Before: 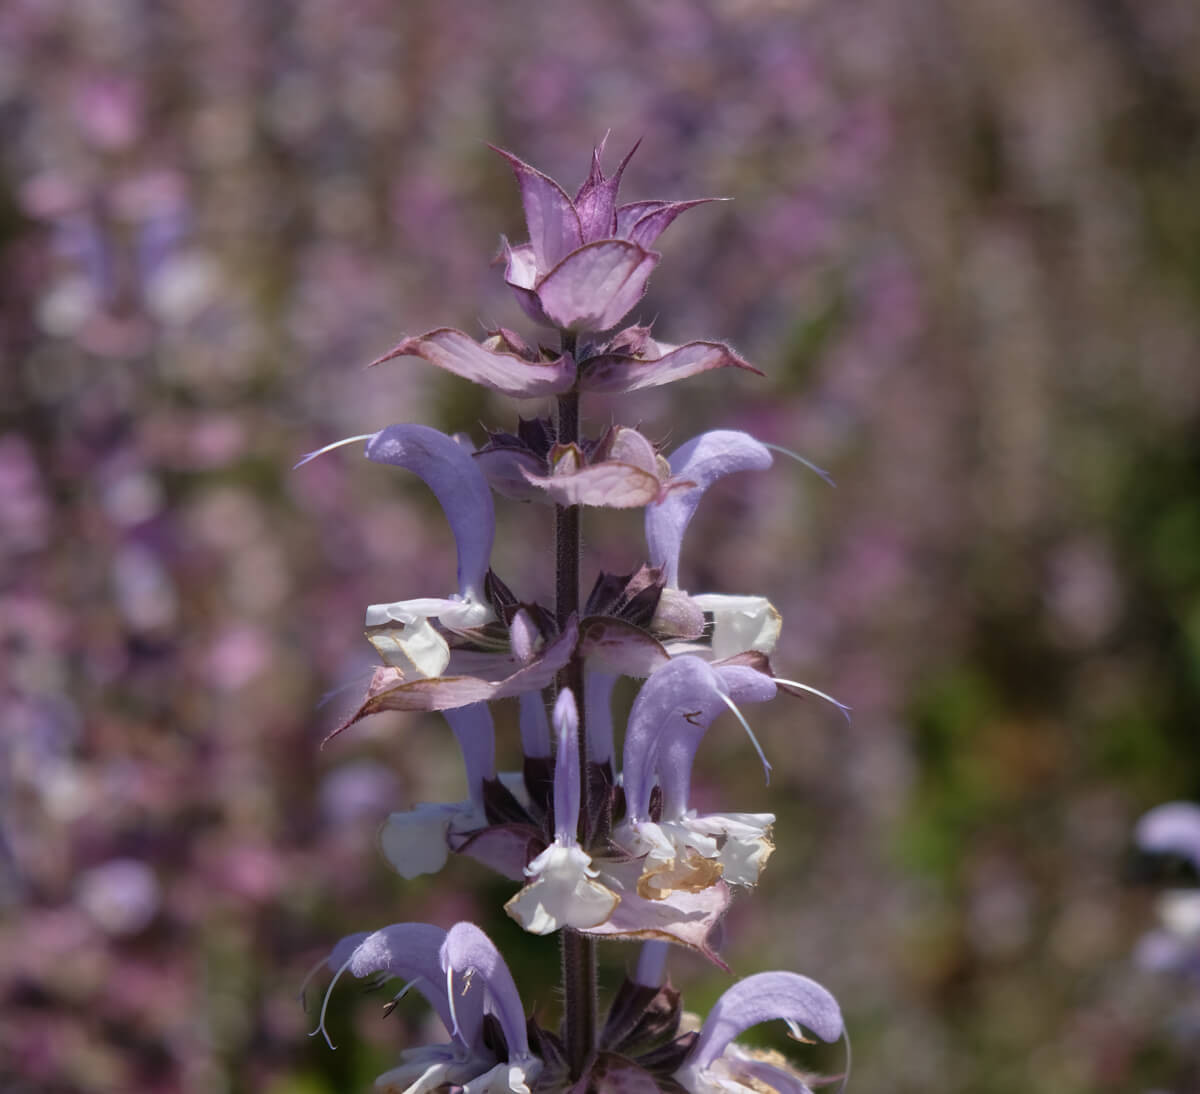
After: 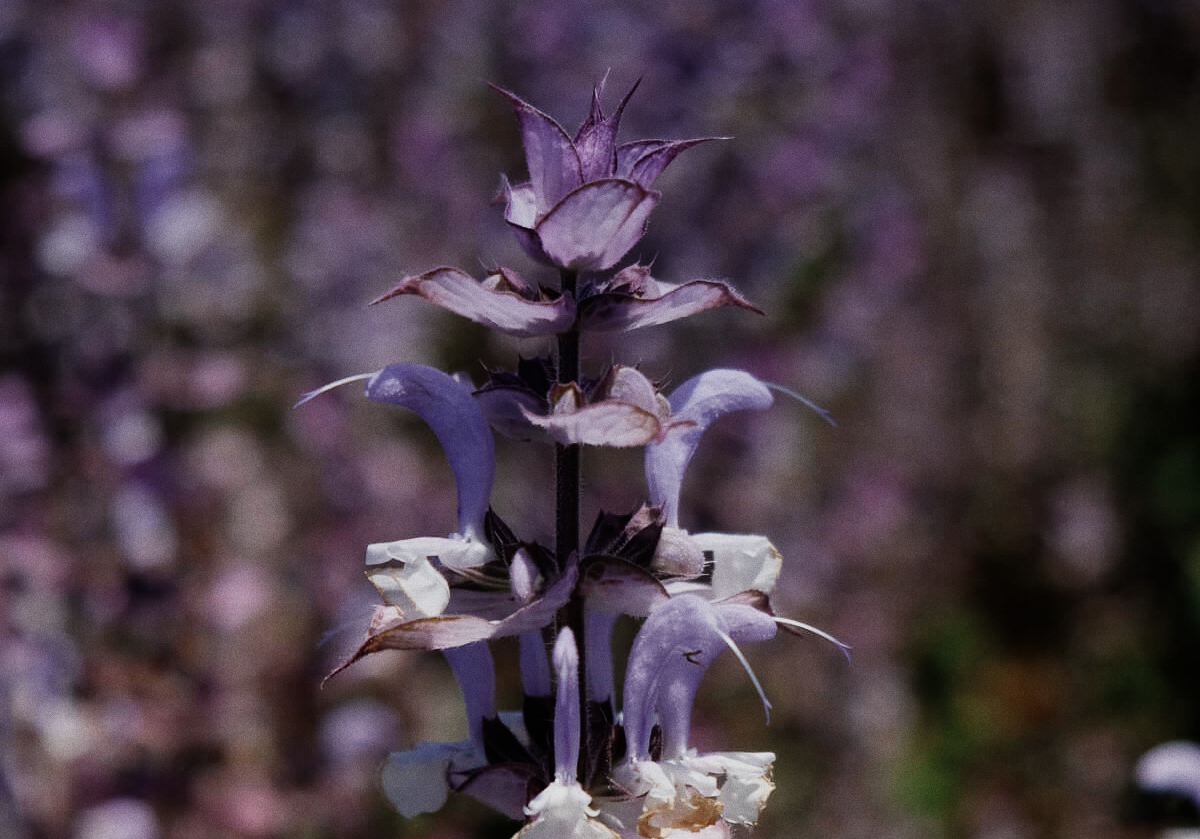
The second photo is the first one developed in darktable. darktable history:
grain: coarseness 7.08 ISO, strength 21.67%, mid-tones bias 59.58%
color zones: curves: ch0 [(0, 0.5) (0.125, 0.4) (0.25, 0.5) (0.375, 0.4) (0.5, 0.4) (0.625, 0.35) (0.75, 0.35) (0.875, 0.5)]; ch1 [(0, 0.35) (0.125, 0.45) (0.25, 0.35) (0.375, 0.35) (0.5, 0.35) (0.625, 0.35) (0.75, 0.45) (0.875, 0.35)]; ch2 [(0, 0.6) (0.125, 0.5) (0.25, 0.5) (0.375, 0.6) (0.5, 0.6) (0.625, 0.5) (0.75, 0.5) (0.875, 0.5)]
crop: top 5.667%, bottom 17.637%
sigmoid: contrast 1.8, skew -0.2, preserve hue 0%, red attenuation 0.1, red rotation 0.035, green attenuation 0.1, green rotation -0.017, blue attenuation 0.15, blue rotation -0.052, base primaries Rec2020
graduated density: hue 238.83°, saturation 50%
